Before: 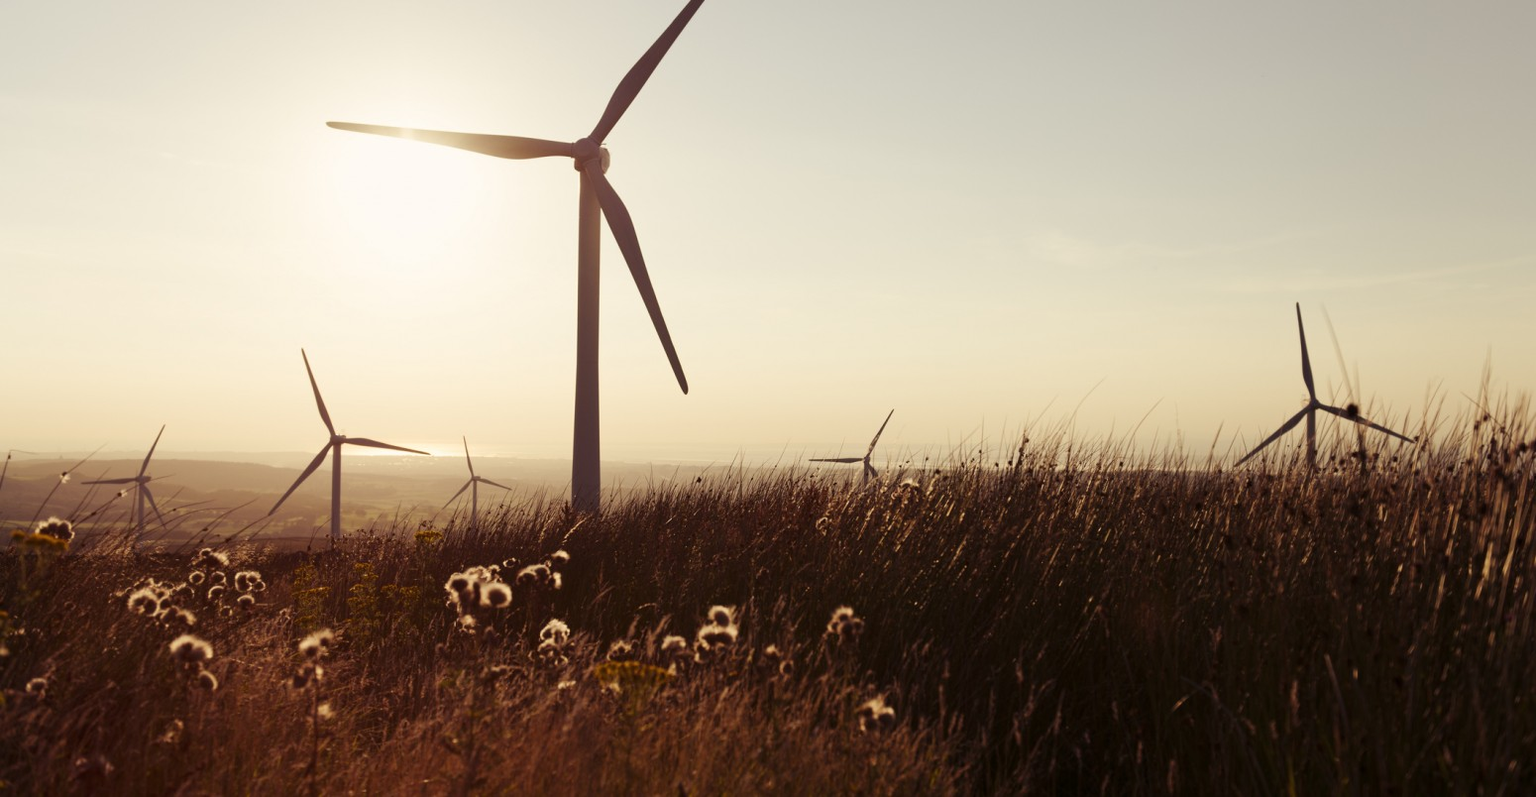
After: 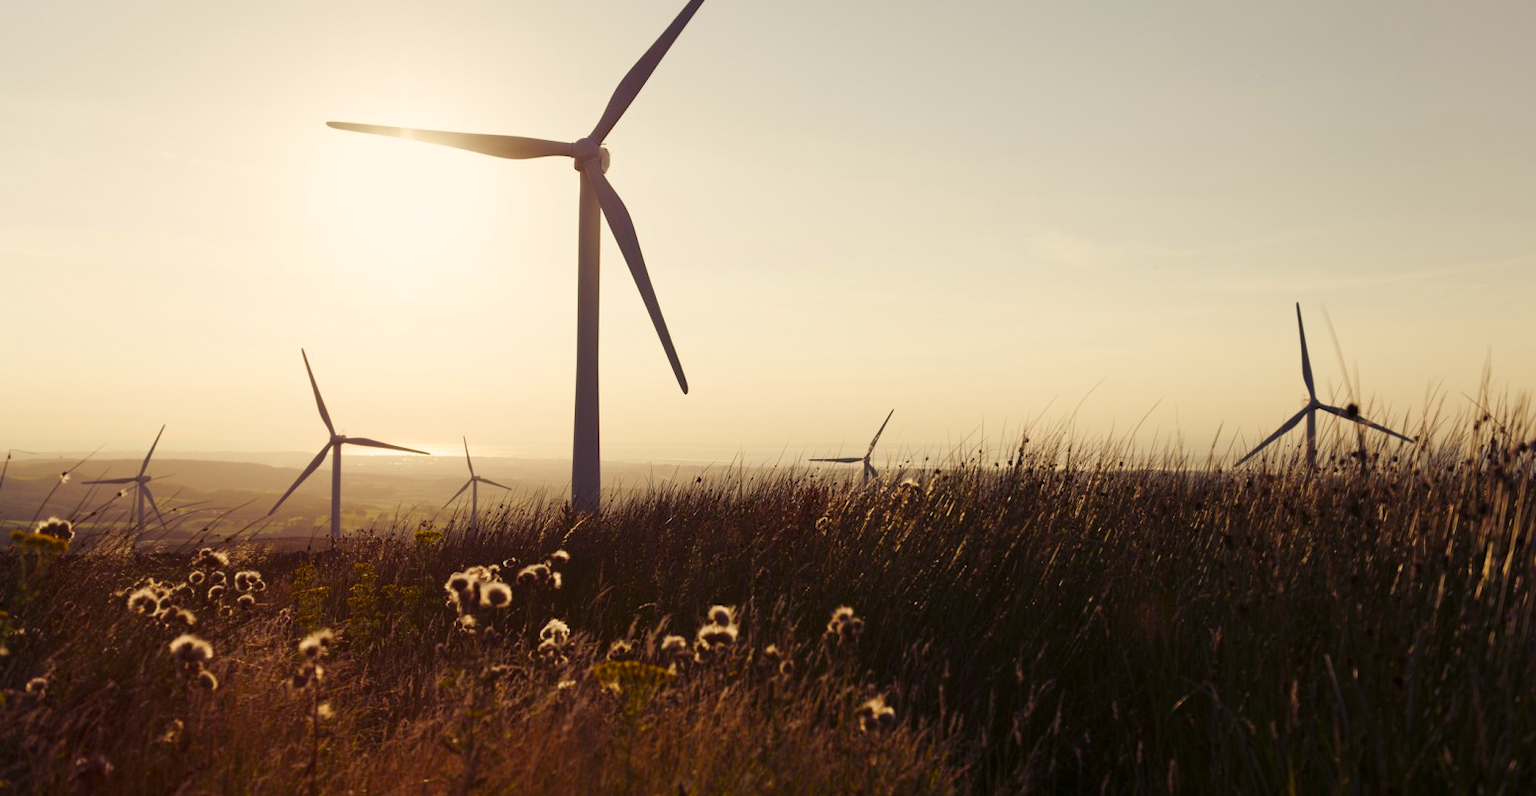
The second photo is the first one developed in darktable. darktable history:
color balance rgb: shadows lift › chroma 7.186%, shadows lift › hue 243.83°, highlights gain › chroma 2.074%, highlights gain › hue 73.76°, shadows fall-off 101.796%, perceptual saturation grading › global saturation 9.319%, perceptual saturation grading › highlights -13.408%, perceptual saturation grading › mid-tones 14.68%, perceptual saturation grading › shadows 22.089%, mask middle-gray fulcrum 23.105%
